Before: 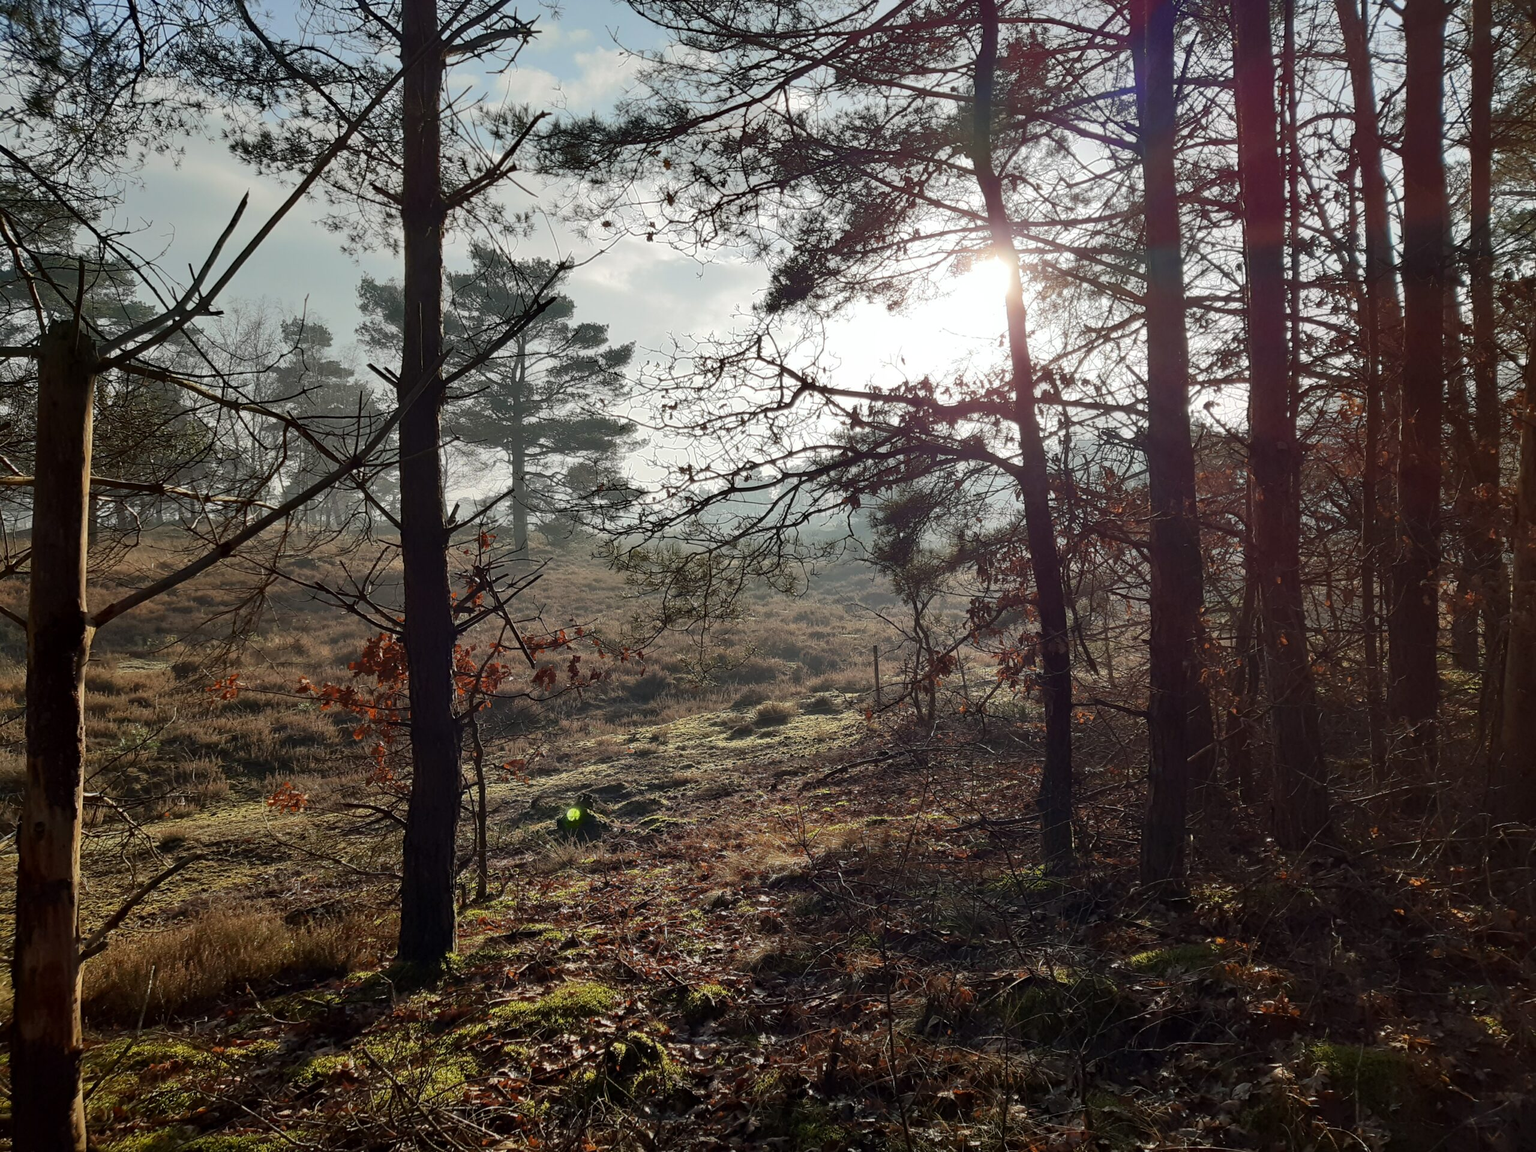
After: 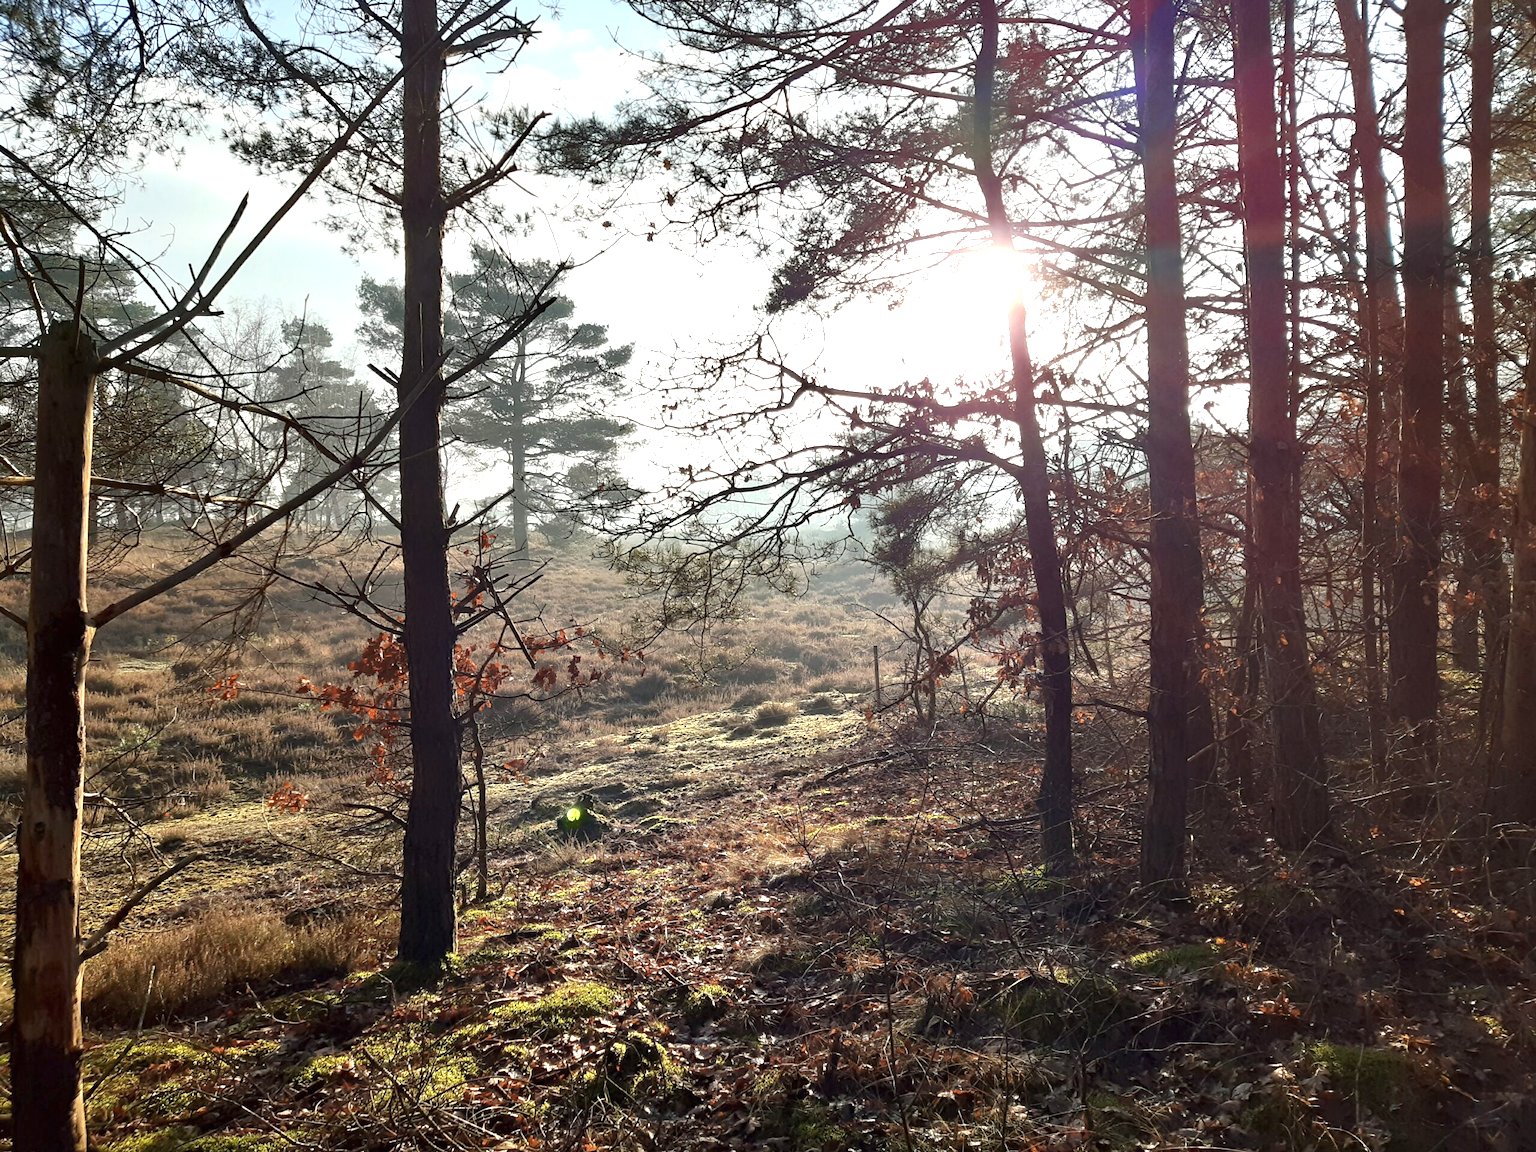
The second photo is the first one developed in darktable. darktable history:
color zones: curves: ch1 [(0, 0.469) (0.01, 0.469) (0.12, 0.446) (0.248, 0.469) (0.5, 0.5) (0.748, 0.5) (0.99, 0.469) (1, 0.469)]
exposure: black level correction 0, exposure 1.173 EV, compensate exposure bias true, compensate highlight preservation false
